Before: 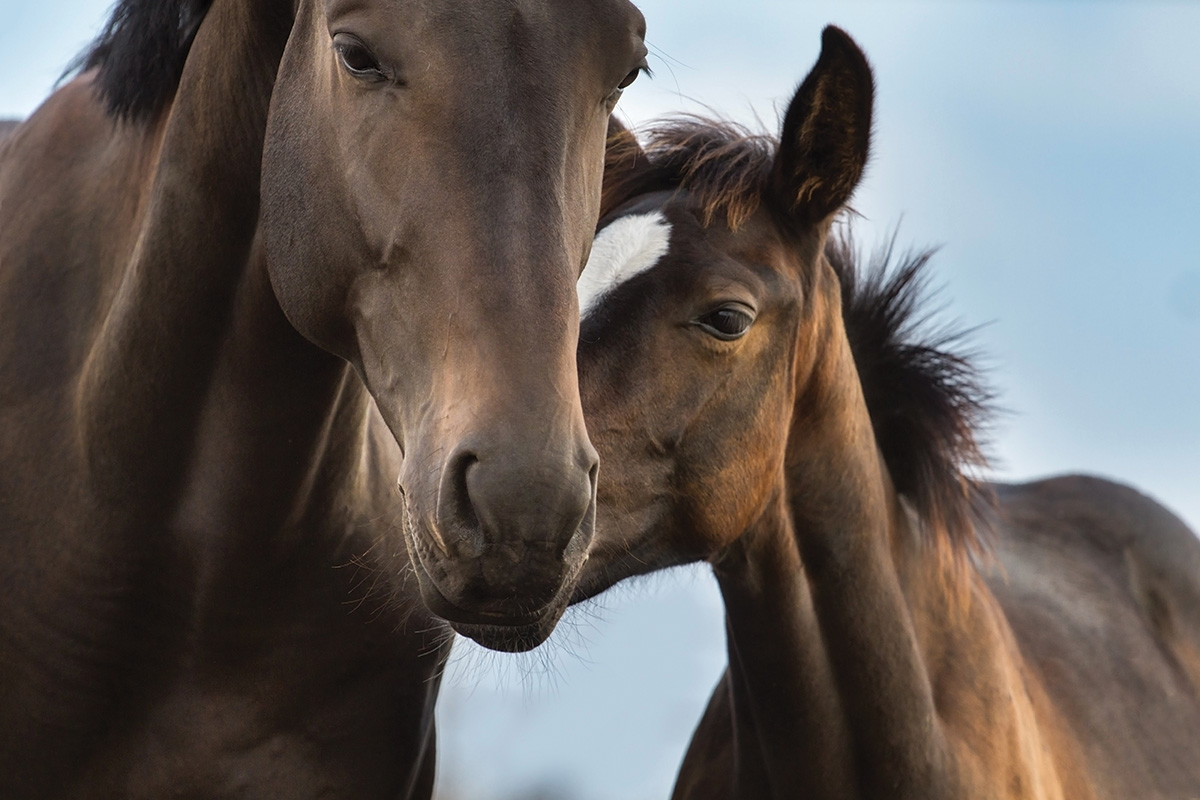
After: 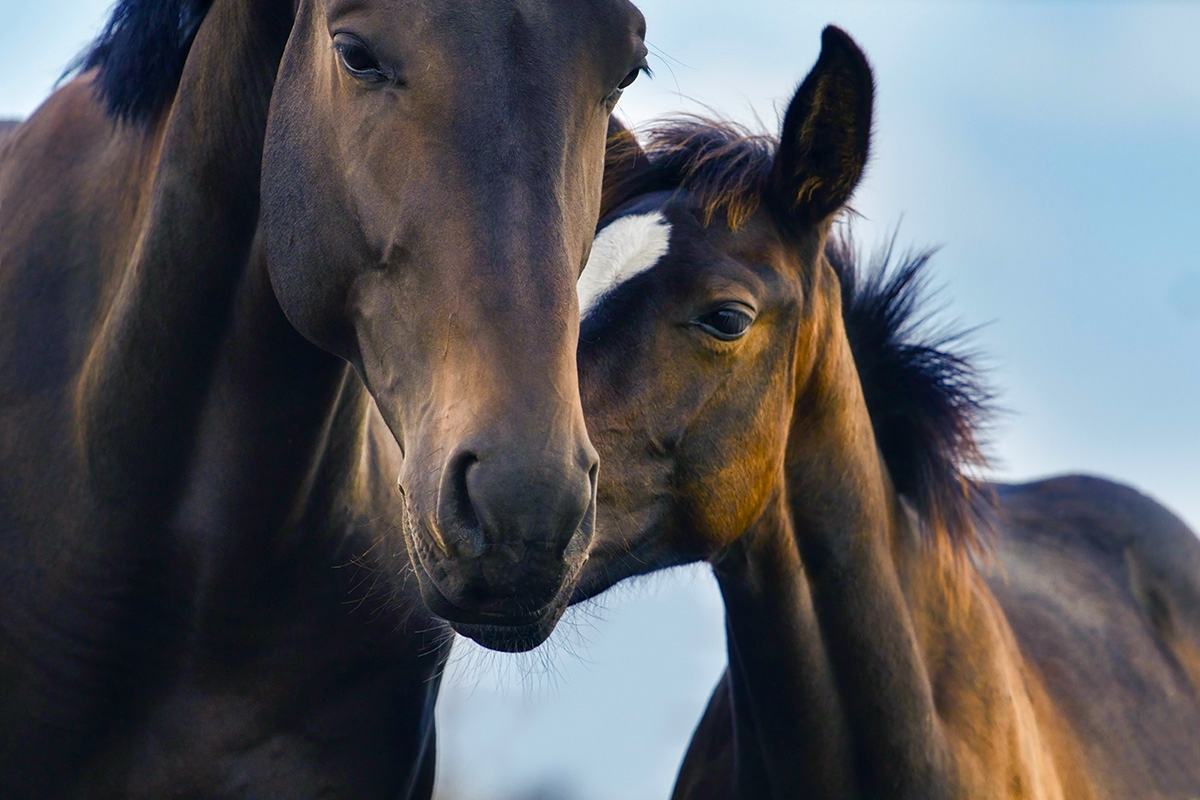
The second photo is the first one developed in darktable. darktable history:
color balance rgb: shadows lift › luminance -40.723%, shadows lift › chroma 14.047%, shadows lift › hue 258.81°, linear chroma grading › global chroma 5.576%, perceptual saturation grading › global saturation 20%, perceptual saturation grading › highlights -50.019%, perceptual saturation grading › shadows 30.84%, global vibrance 50.03%
